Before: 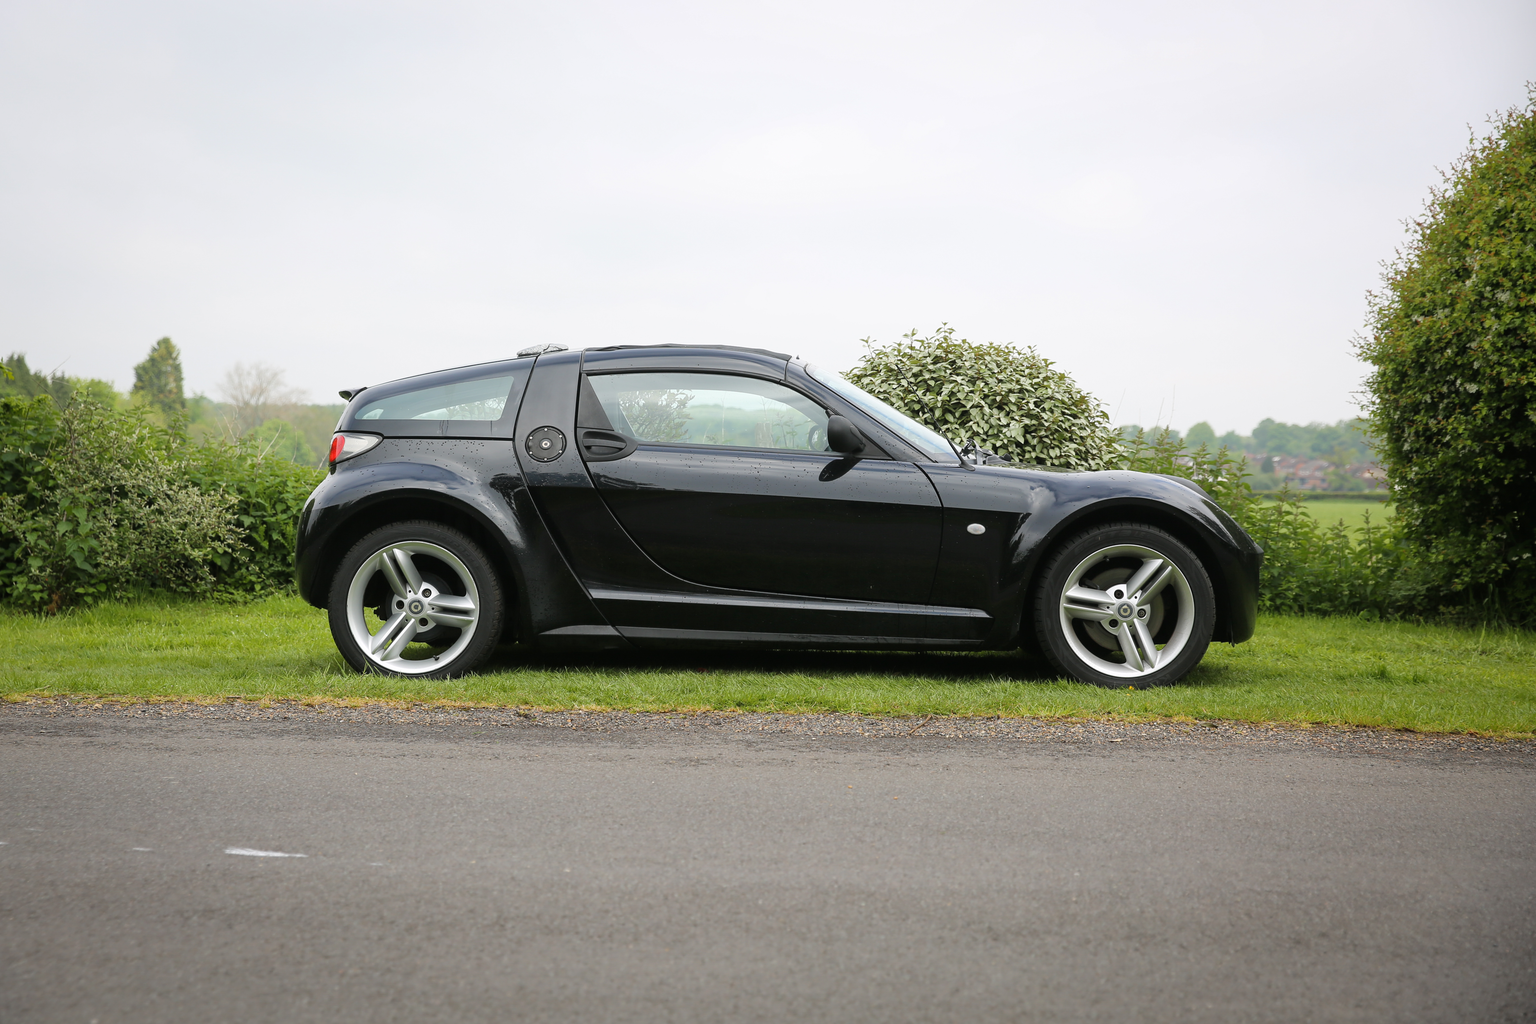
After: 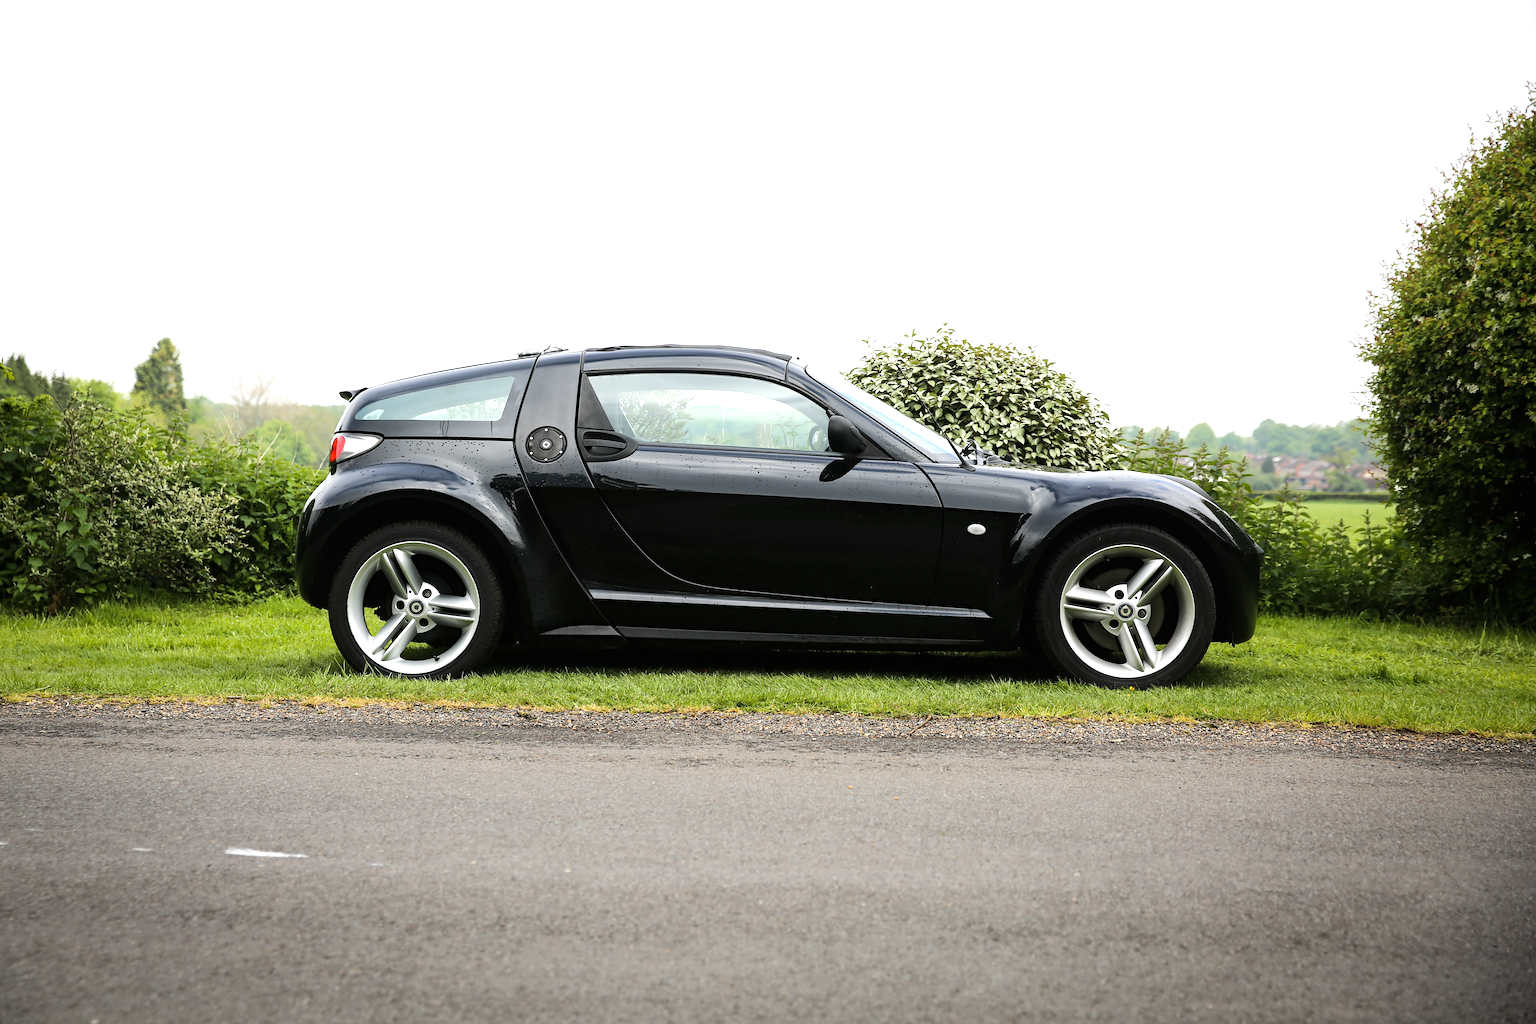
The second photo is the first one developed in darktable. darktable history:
tone equalizer: -8 EV -0.75 EV, -7 EV -0.7 EV, -6 EV -0.6 EV, -5 EV -0.4 EV, -3 EV 0.4 EV, -2 EV 0.6 EV, -1 EV 0.7 EV, +0 EV 0.75 EV, edges refinement/feathering 500, mask exposure compensation -1.57 EV, preserve details no
haze removal: compatibility mode true, adaptive false
tone curve: curves: ch0 [(0, 0) (0.339, 0.306) (0.687, 0.706) (1, 1)], color space Lab, linked channels, preserve colors none
